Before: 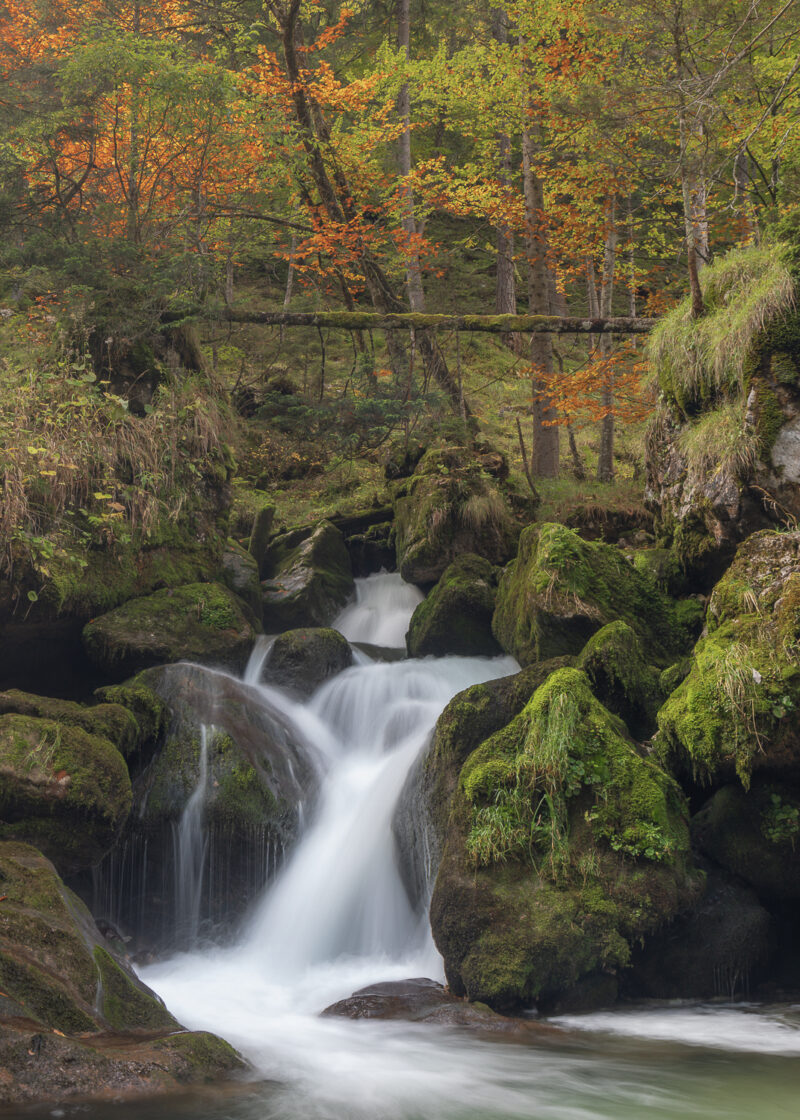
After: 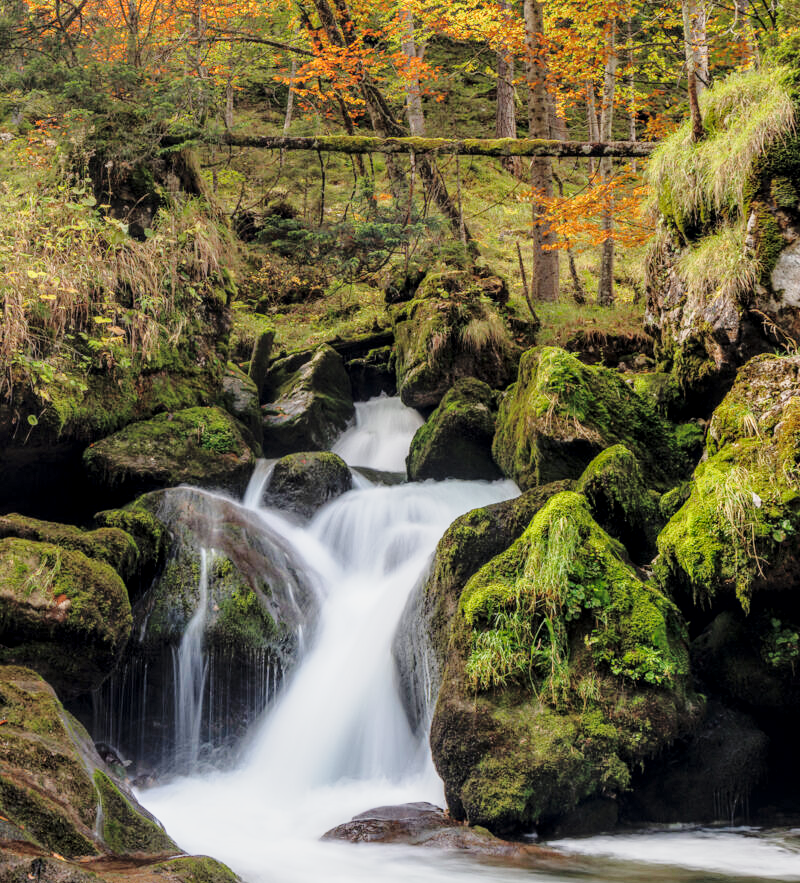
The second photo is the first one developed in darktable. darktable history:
local contrast: on, module defaults
tone curve: curves: ch0 [(0.047, 0) (0.292, 0.352) (0.657, 0.678) (1, 0.958)], color space Lab, independent channels, preserve colors none
base curve: curves: ch0 [(0, 0) (0.04, 0.03) (0.133, 0.232) (0.448, 0.748) (0.843, 0.968) (1, 1)], preserve colors none
crop and rotate: top 15.733%, bottom 5.412%
